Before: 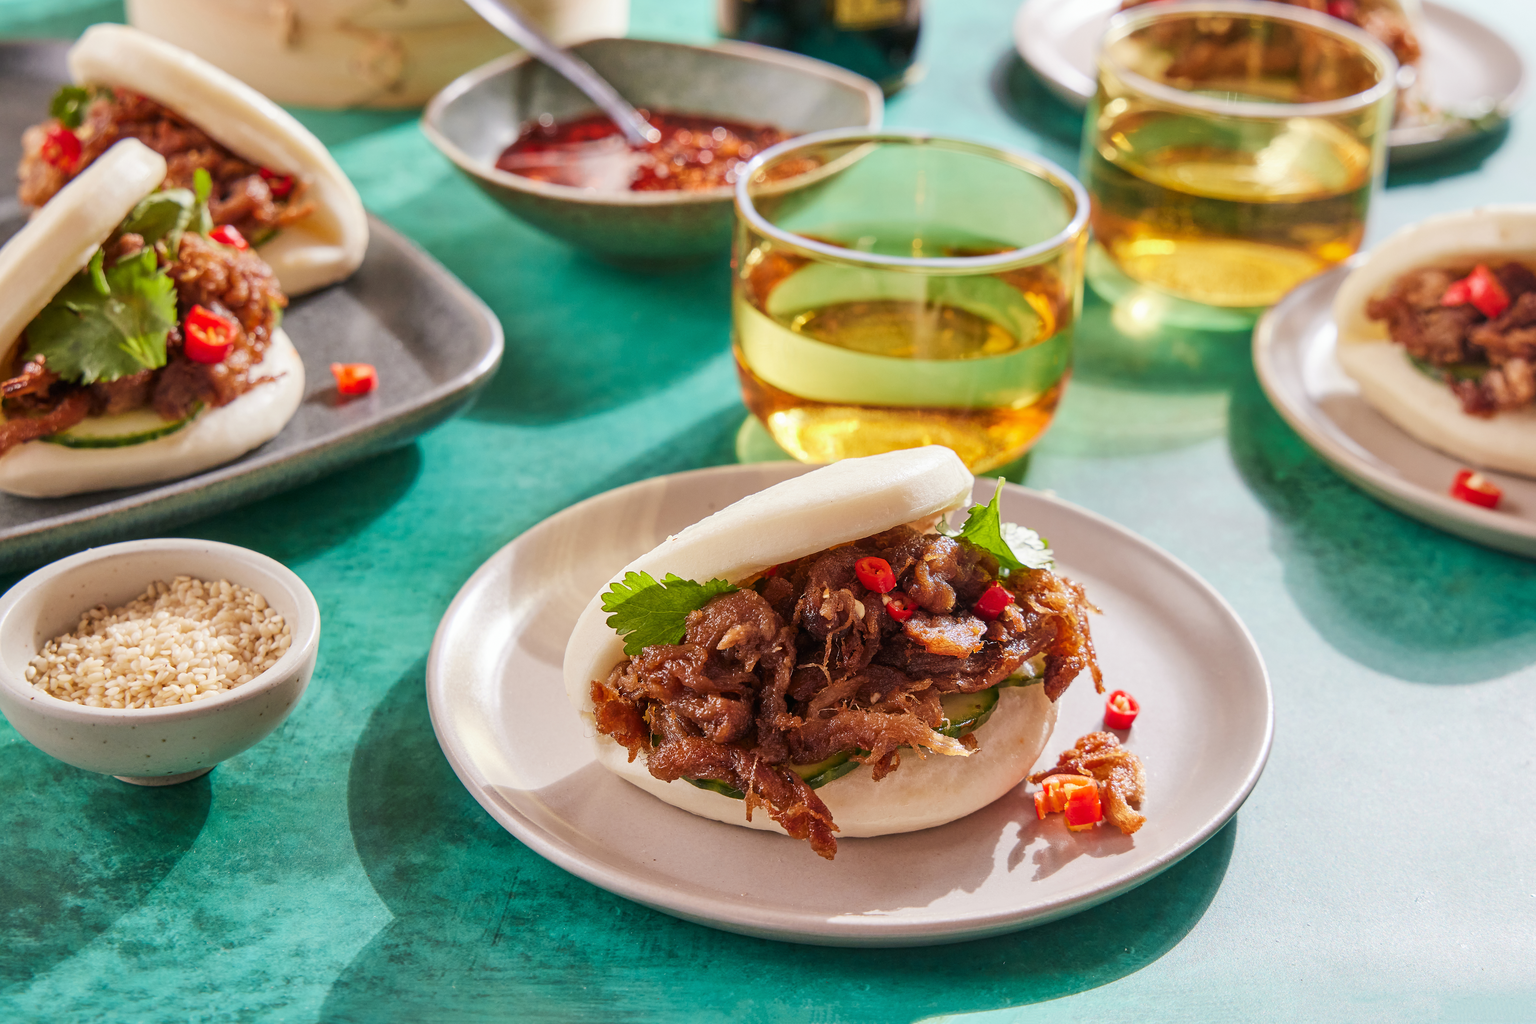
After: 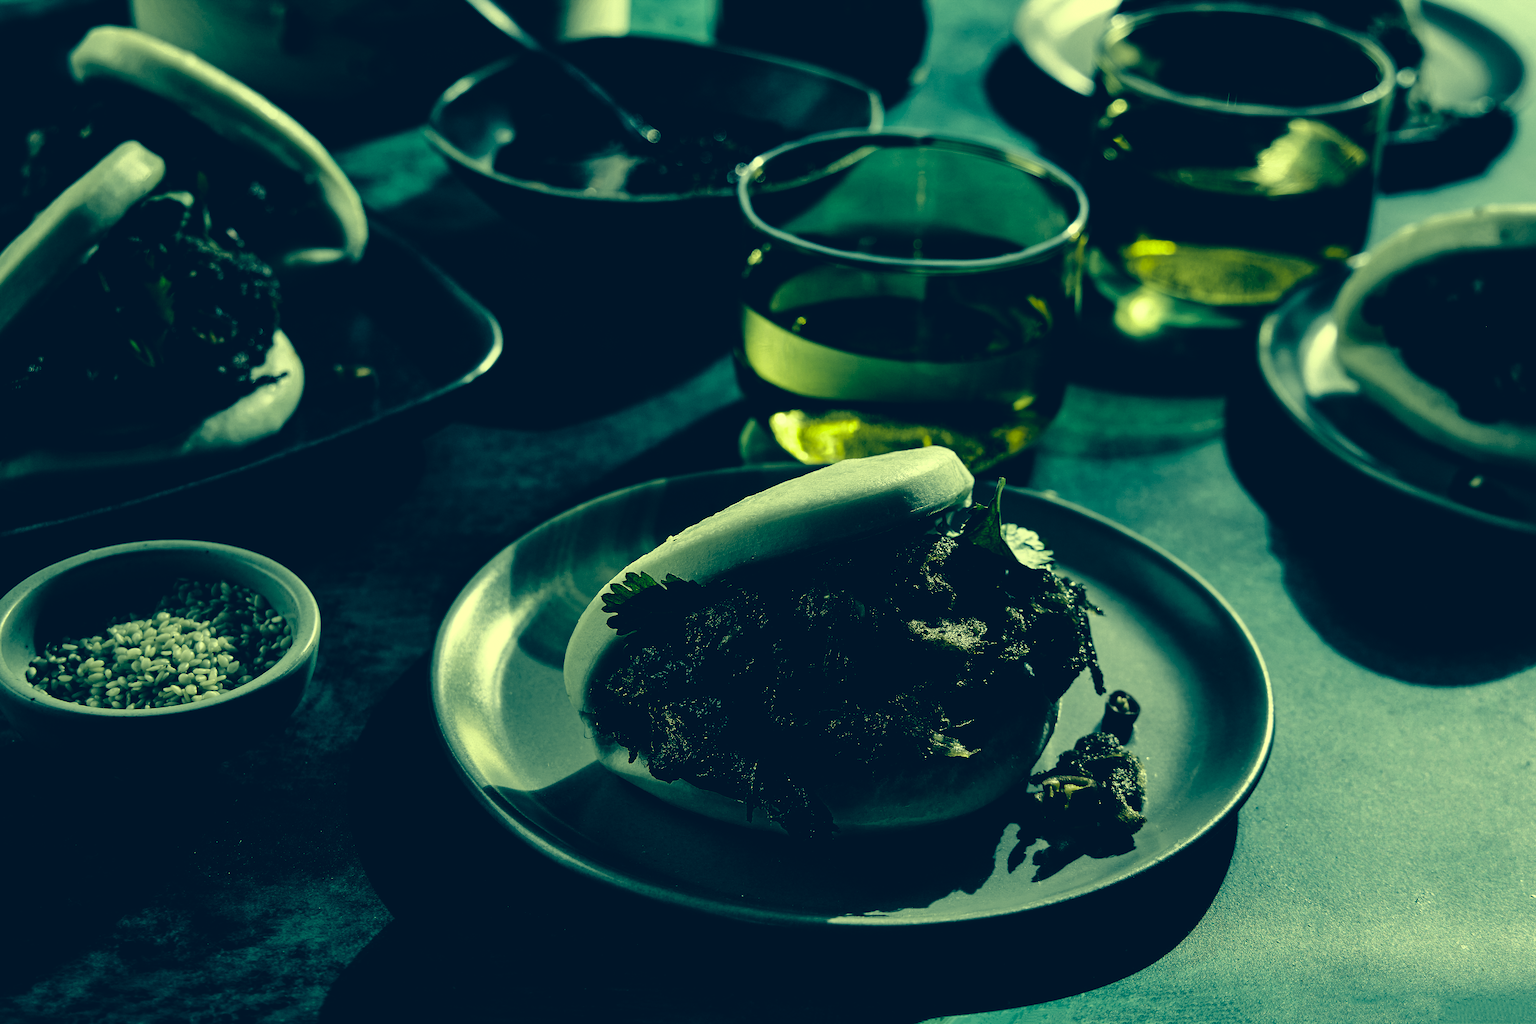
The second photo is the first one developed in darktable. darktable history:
base curve: curves: ch0 [(0, 0) (0.028, 0.03) (0.121, 0.232) (0.46, 0.748) (0.859, 0.968) (1, 1)]
levels: levels [0.721, 0.937, 0.997]
color correction: highlights a* -15.21, highlights b* 39.57, shadows a* -39.68, shadows b* -26.15
